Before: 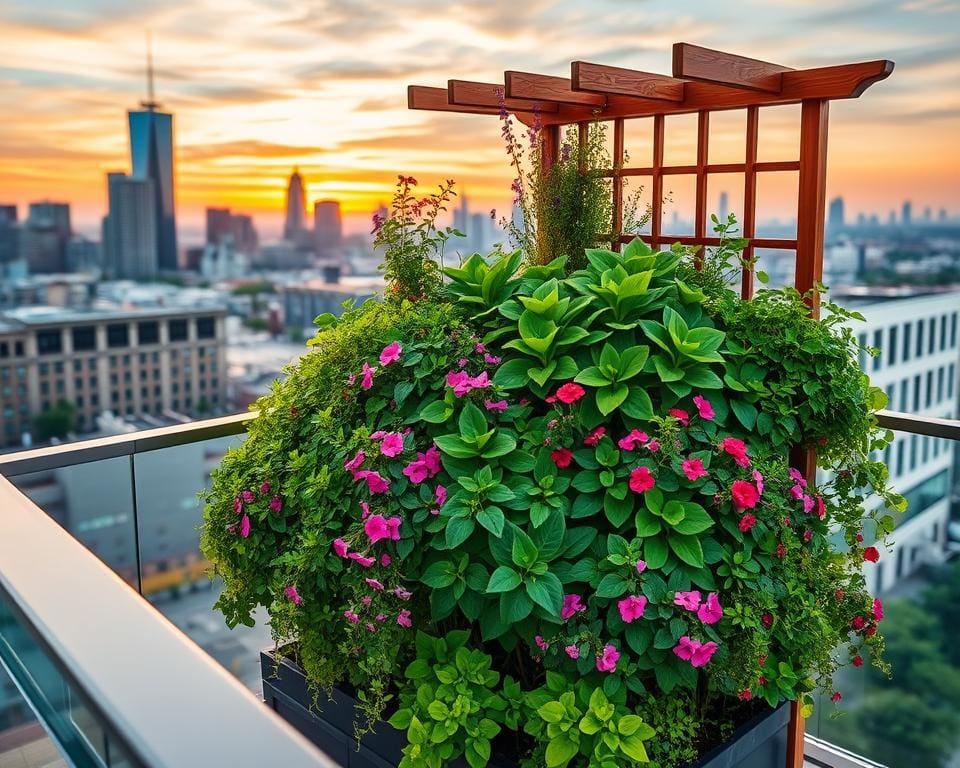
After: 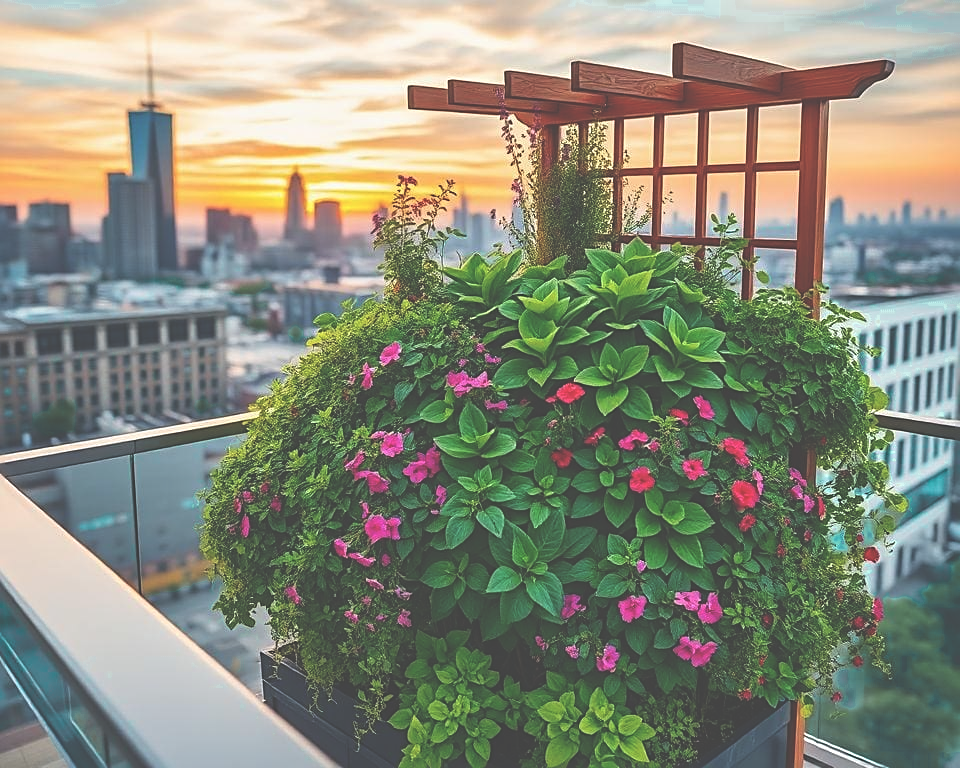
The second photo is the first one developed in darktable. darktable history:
color zones: curves: ch0 [(0.25, 0.5) (0.423, 0.5) (0.443, 0.5) (0.521, 0.756) (0.568, 0.5) (0.576, 0.5) (0.75, 0.5)]; ch1 [(0.25, 0.5) (0.423, 0.5) (0.443, 0.5) (0.539, 0.873) (0.624, 0.565) (0.631, 0.5) (0.75, 0.5)]
tone equalizer: mask exposure compensation -0.491 EV
sharpen: on, module defaults
exposure: black level correction -0.061, exposure -0.049 EV, compensate highlight preservation false
color balance rgb: perceptual saturation grading › global saturation 0.398%
